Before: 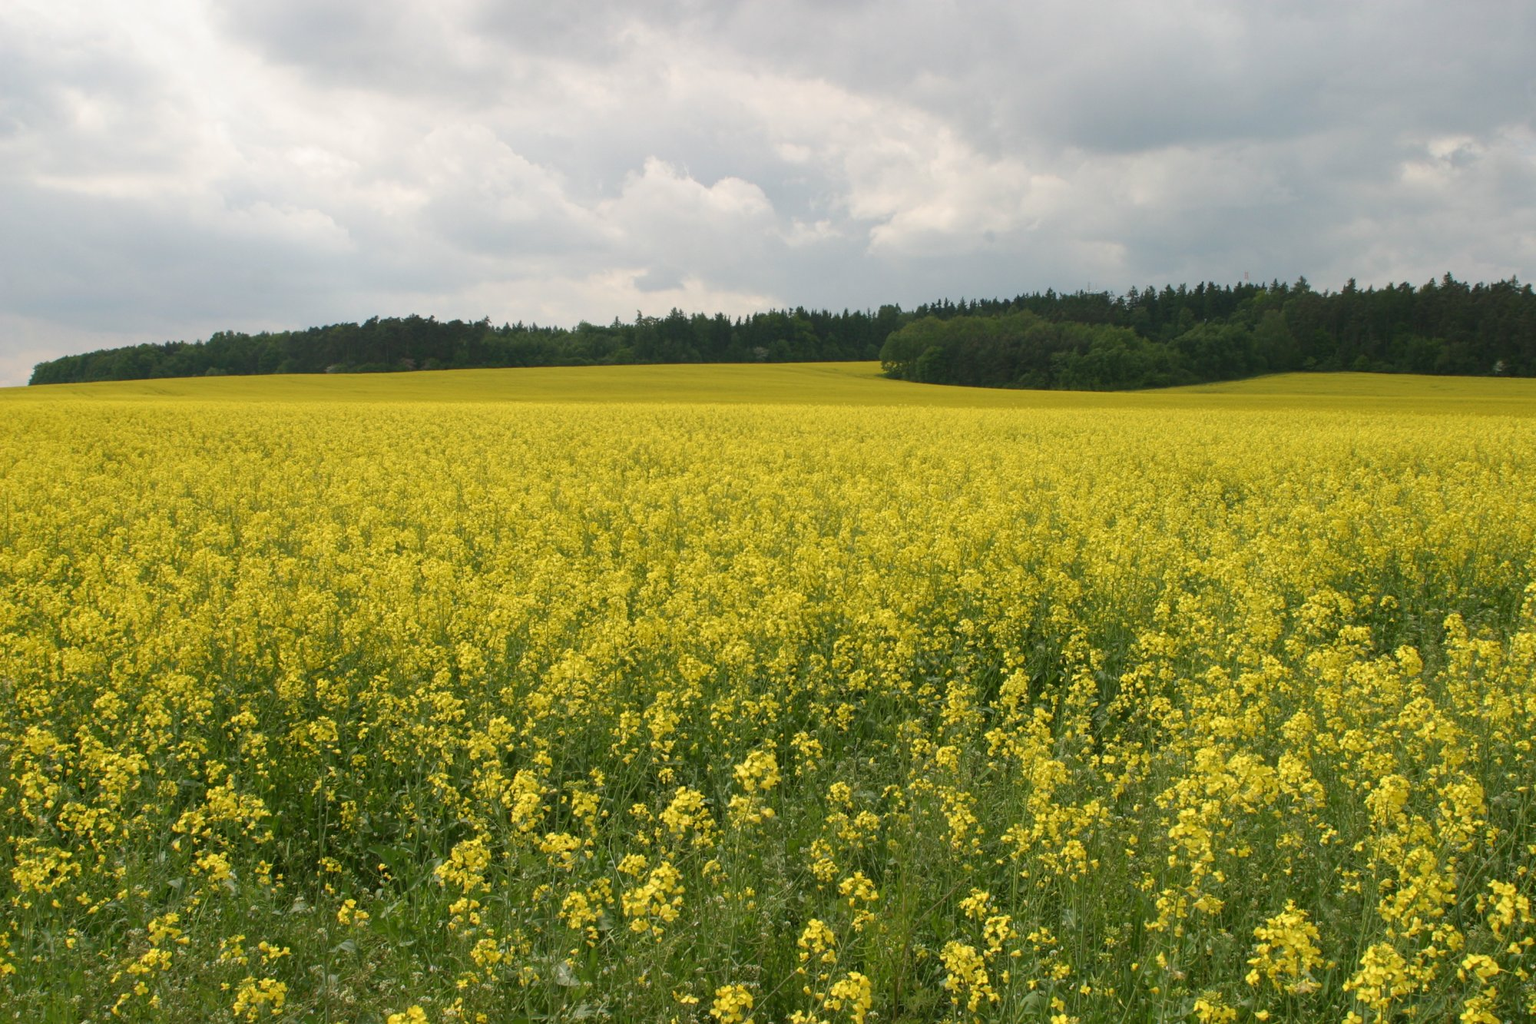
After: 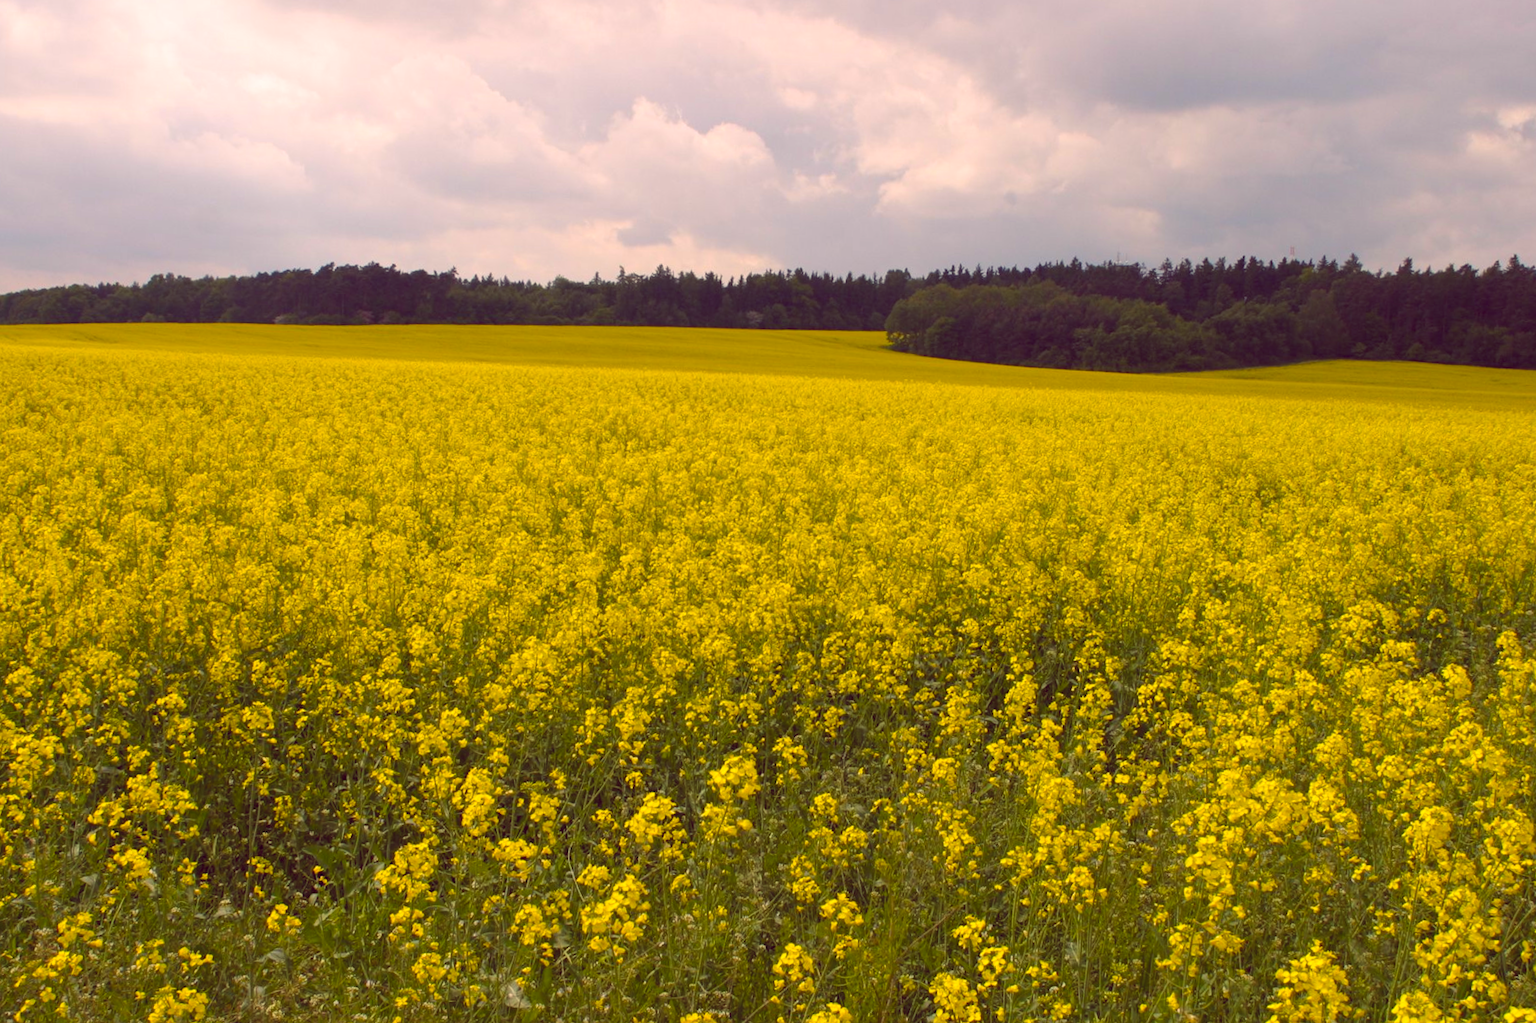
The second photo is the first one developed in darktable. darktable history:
color balance rgb: shadows lift › chroma 6.43%, shadows lift › hue 305.74°, highlights gain › chroma 2.43%, highlights gain › hue 35.74°, global offset › chroma 0.28%, global offset › hue 320.29°, linear chroma grading › global chroma 5.5%, perceptual saturation grading › global saturation 30%, contrast 5.15%
crop and rotate: angle -1.96°, left 3.097%, top 4.154%, right 1.586%, bottom 0.529%
